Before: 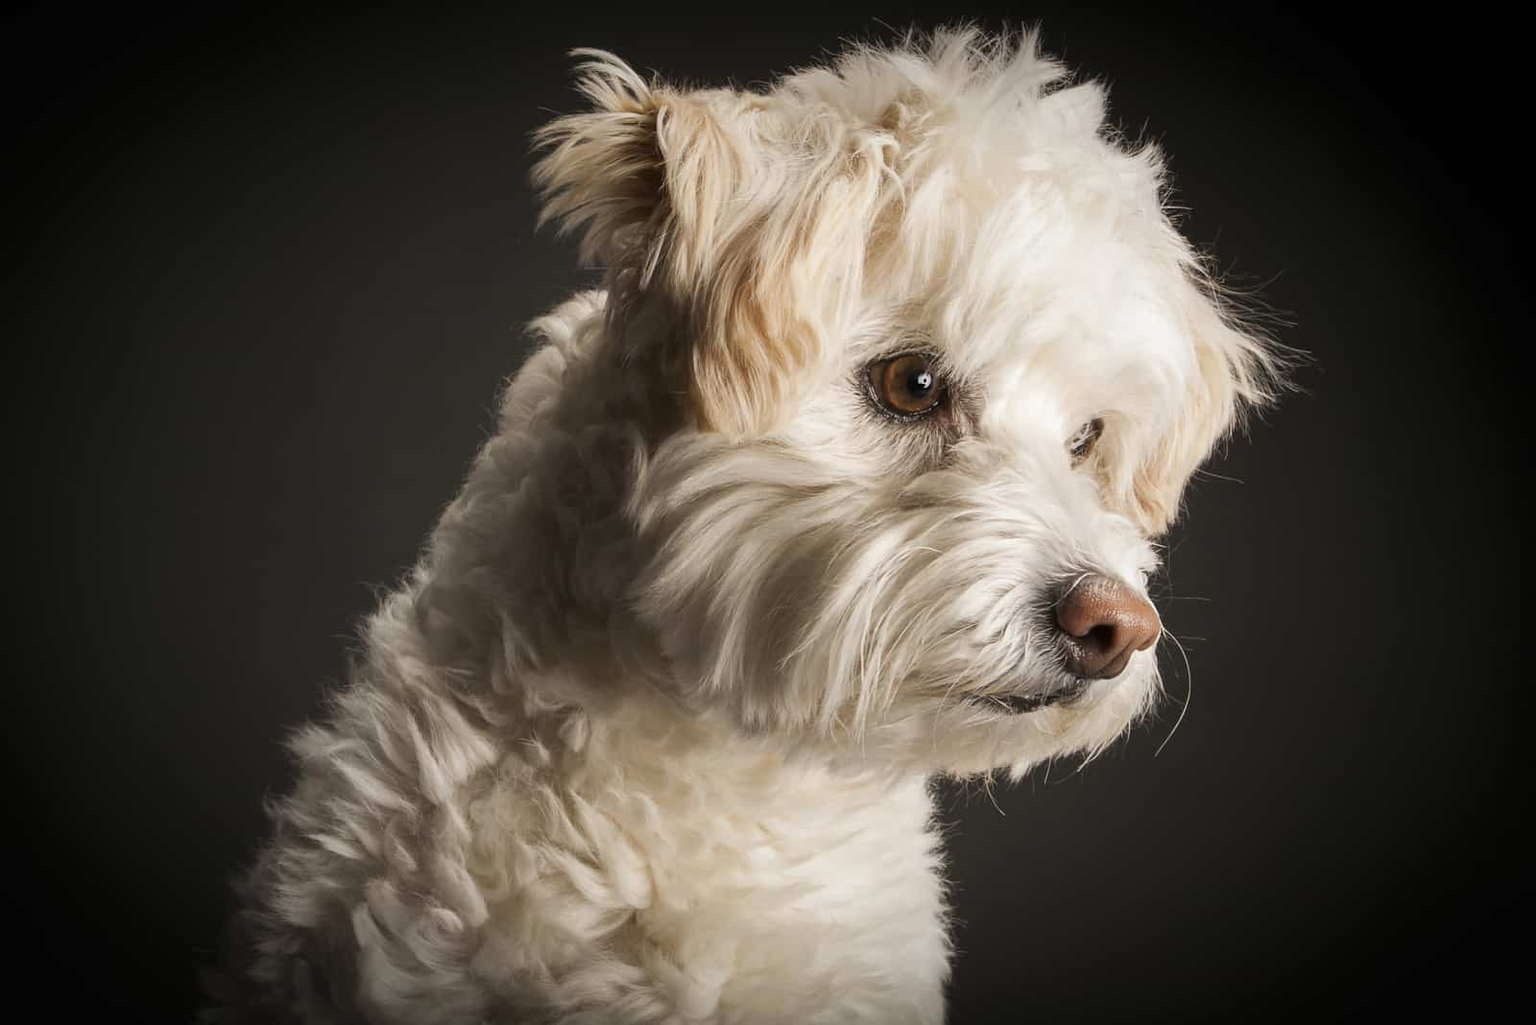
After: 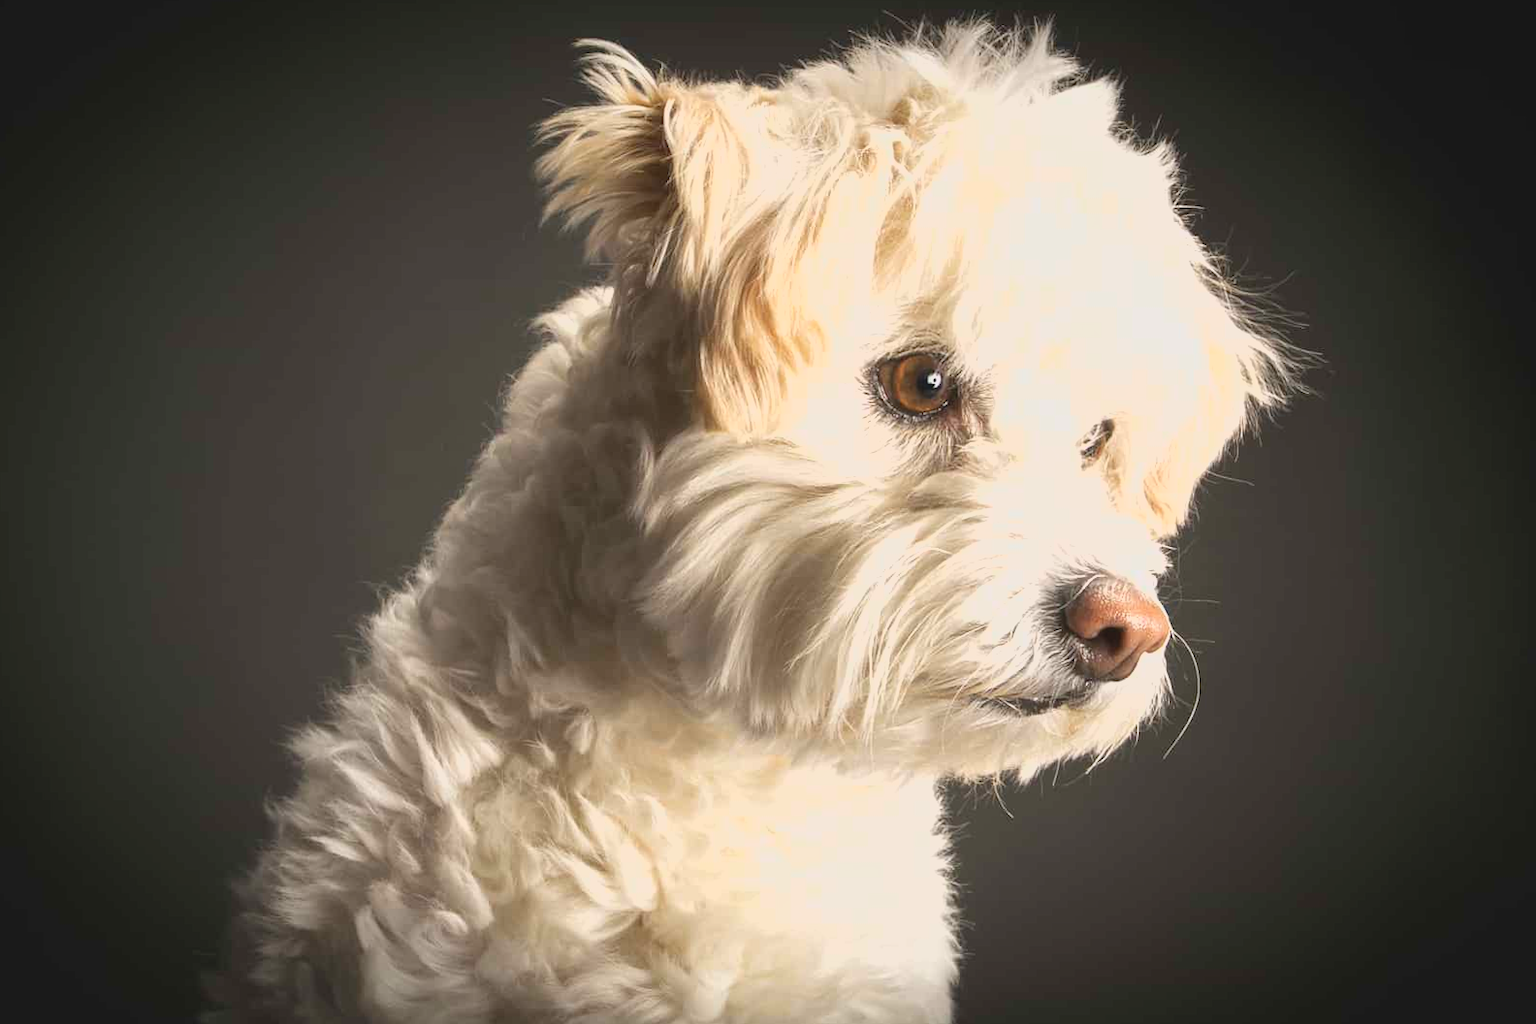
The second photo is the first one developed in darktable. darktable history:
lowpass: radius 0.1, contrast 0.85, saturation 1.1, unbound 0
rotate and perspective: rotation 0.174°, lens shift (vertical) 0.013, lens shift (horizontal) 0.019, shear 0.001, automatic cropping original format, crop left 0.007, crop right 0.991, crop top 0.016, crop bottom 0.997
exposure: exposure 1 EV, compensate highlight preservation false
